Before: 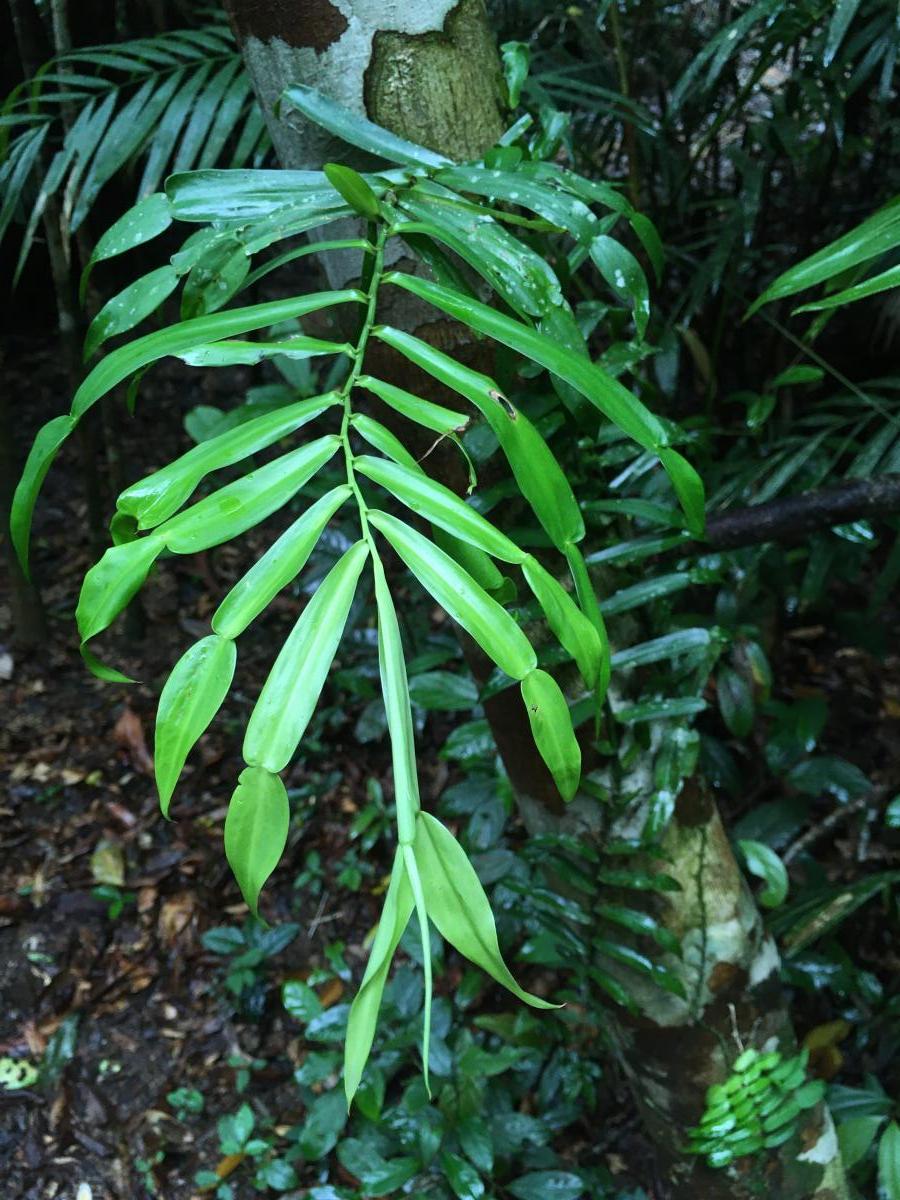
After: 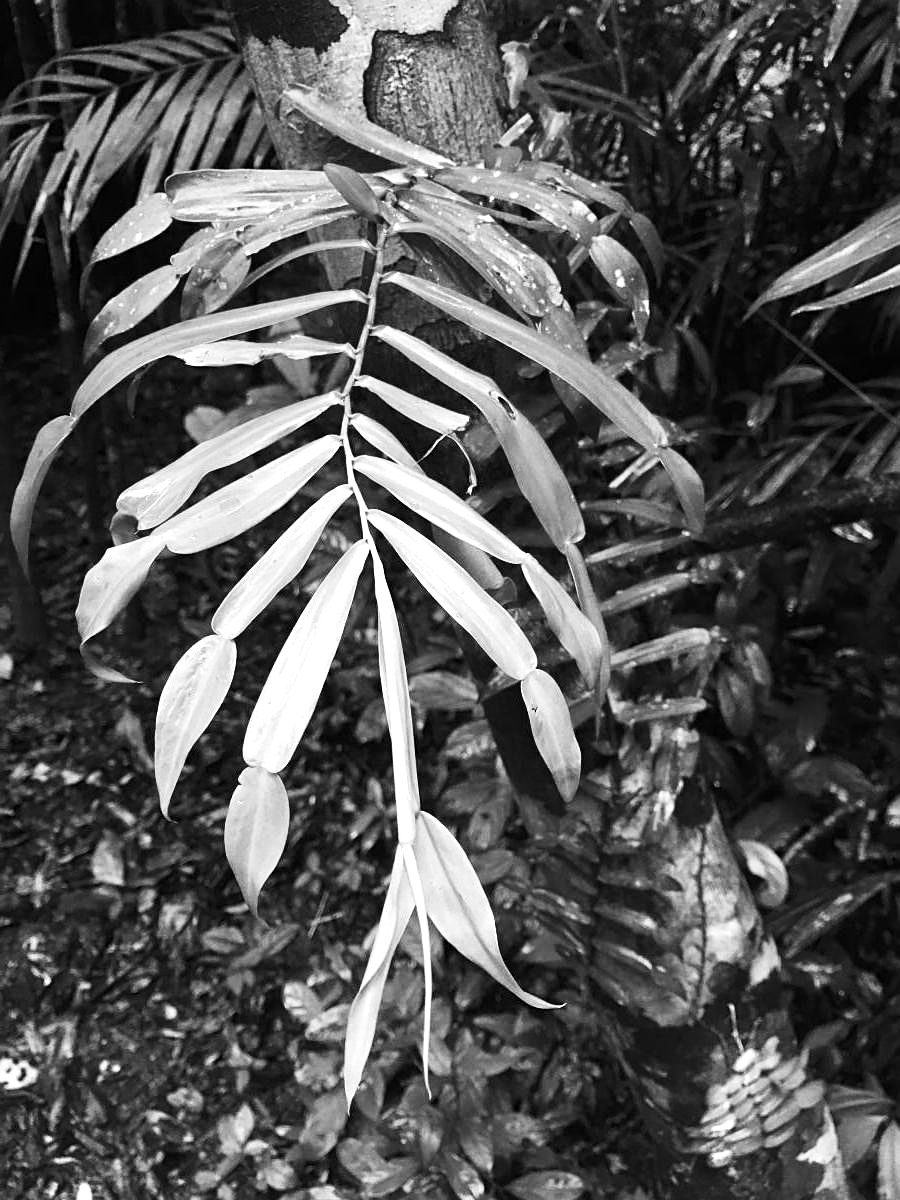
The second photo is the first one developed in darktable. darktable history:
exposure: exposure 0.648 EV, compensate highlight preservation false
sharpen: on, module defaults
monochrome: a 32, b 64, size 2.3
contrast brightness saturation: contrast 0.18, saturation 0.3
